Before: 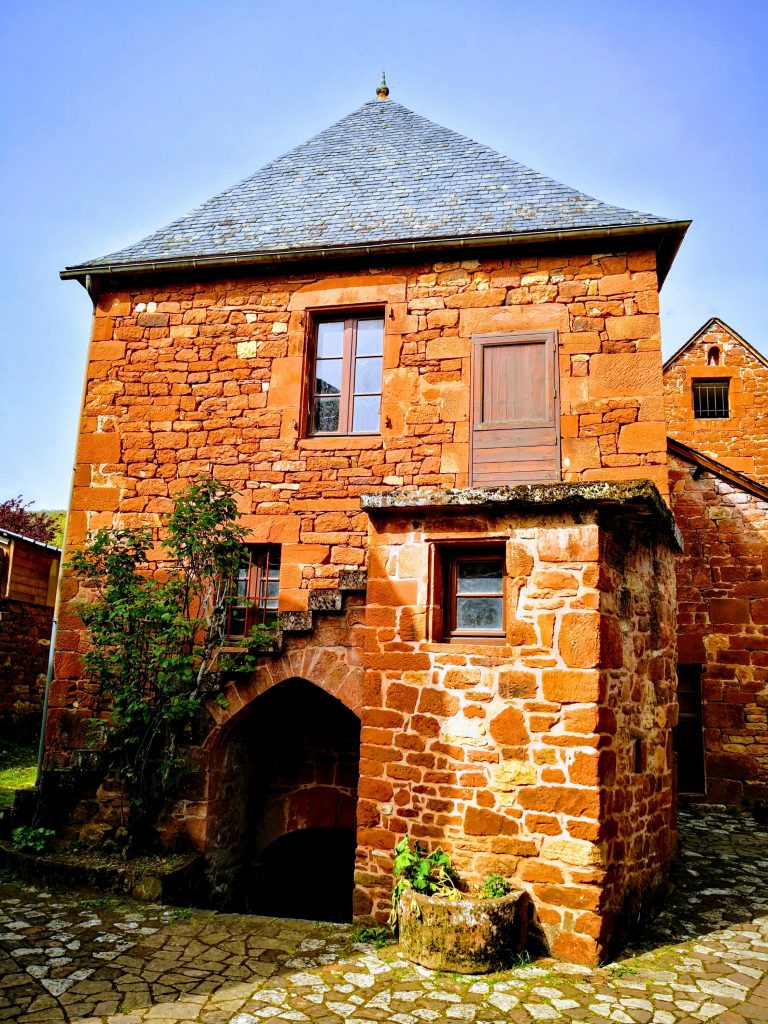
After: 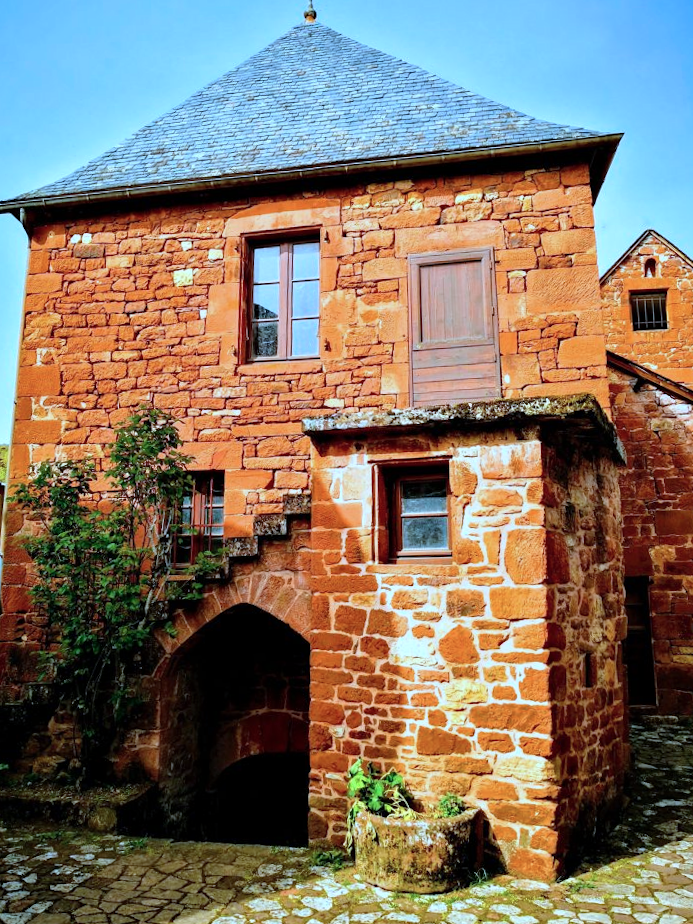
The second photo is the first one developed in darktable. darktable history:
color correction: highlights a* -9.73, highlights b* -21.22
crop and rotate: angle 1.96°, left 5.673%, top 5.673%
